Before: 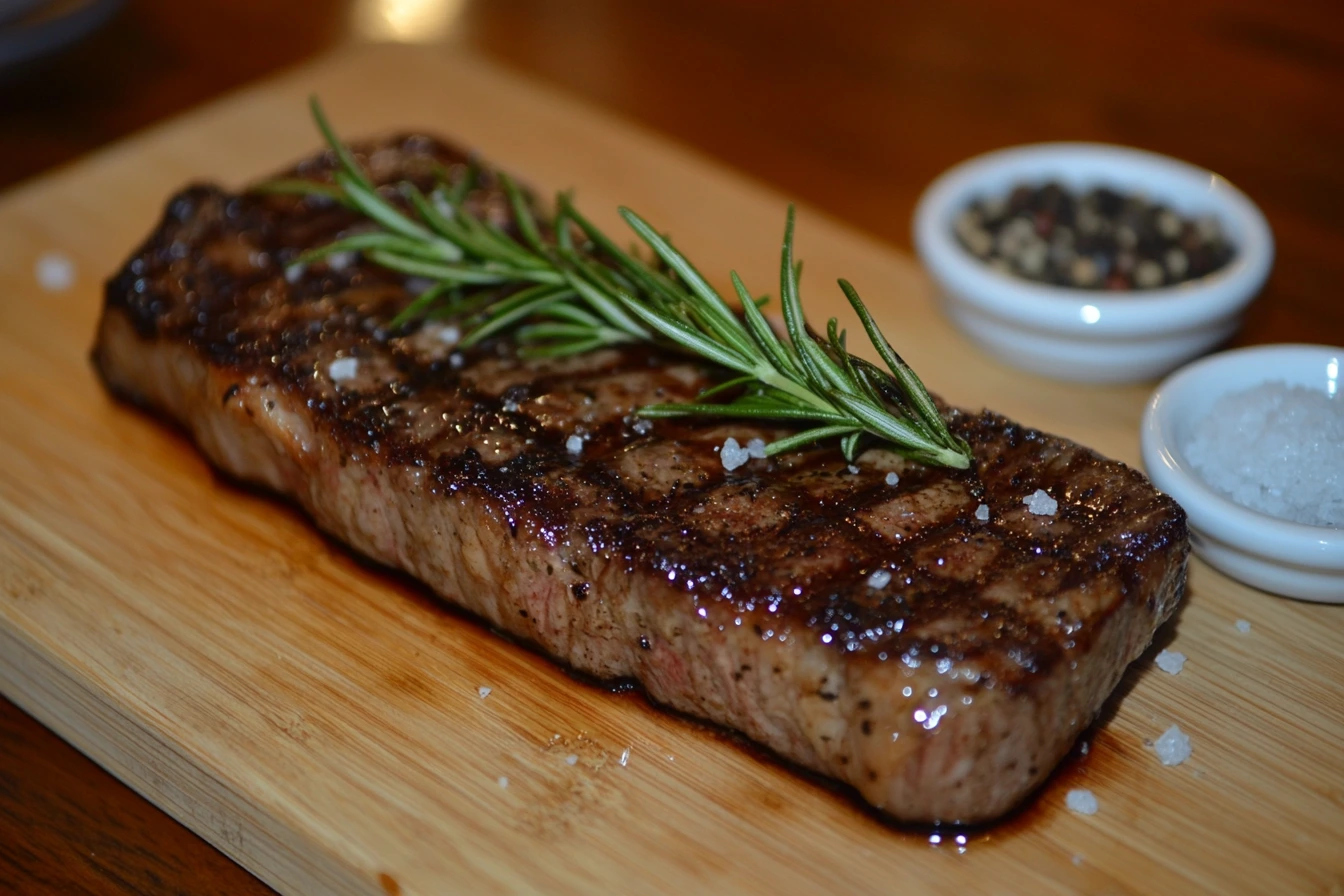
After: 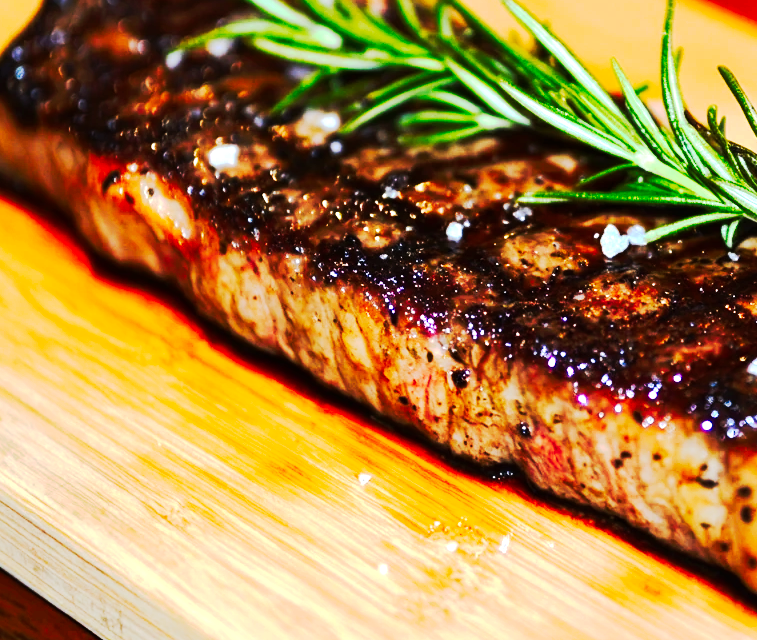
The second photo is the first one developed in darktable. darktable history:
tone curve: curves: ch0 [(0, 0) (0.003, 0.002) (0.011, 0.002) (0.025, 0.002) (0.044, 0.007) (0.069, 0.014) (0.1, 0.026) (0.136, 0.04) (0.177, 0.061) (0.224, 0.1) (0.277, 0.151) (0.335, 0.198) (0.399, 0.272) (0.468, 0.387) (0.543, 0.553) (0.623, 0.716) (0.709, 0.8) (0.801, 0.855) (0.898, 0.897) (1, 1)], preserve colors none
tone equalizer: -8 EV -0.417 EV, -7 EV -0.389 EV, -6 EV -0.333 EV, -5 EV -0.222 EV, -3 EV 0.222 EV, -2 EV 0.333 EV, -1 EV 0.389 EV, +0 EV 0.417 EV, edges refinement/feathering 500, mask exposure compensation -1.57 EV, preserve details no
contrast brightness saturation: contrast 0.03, brightness 0.06, saturation 0.13
crop: left 8.966%, top 23.852%, right 34.699%, bottom 4.703%
exposure: black level correction 0, exposure 1.4 EV, compensate highlight preservation false
white balance: red 0.988, blue 1.017
